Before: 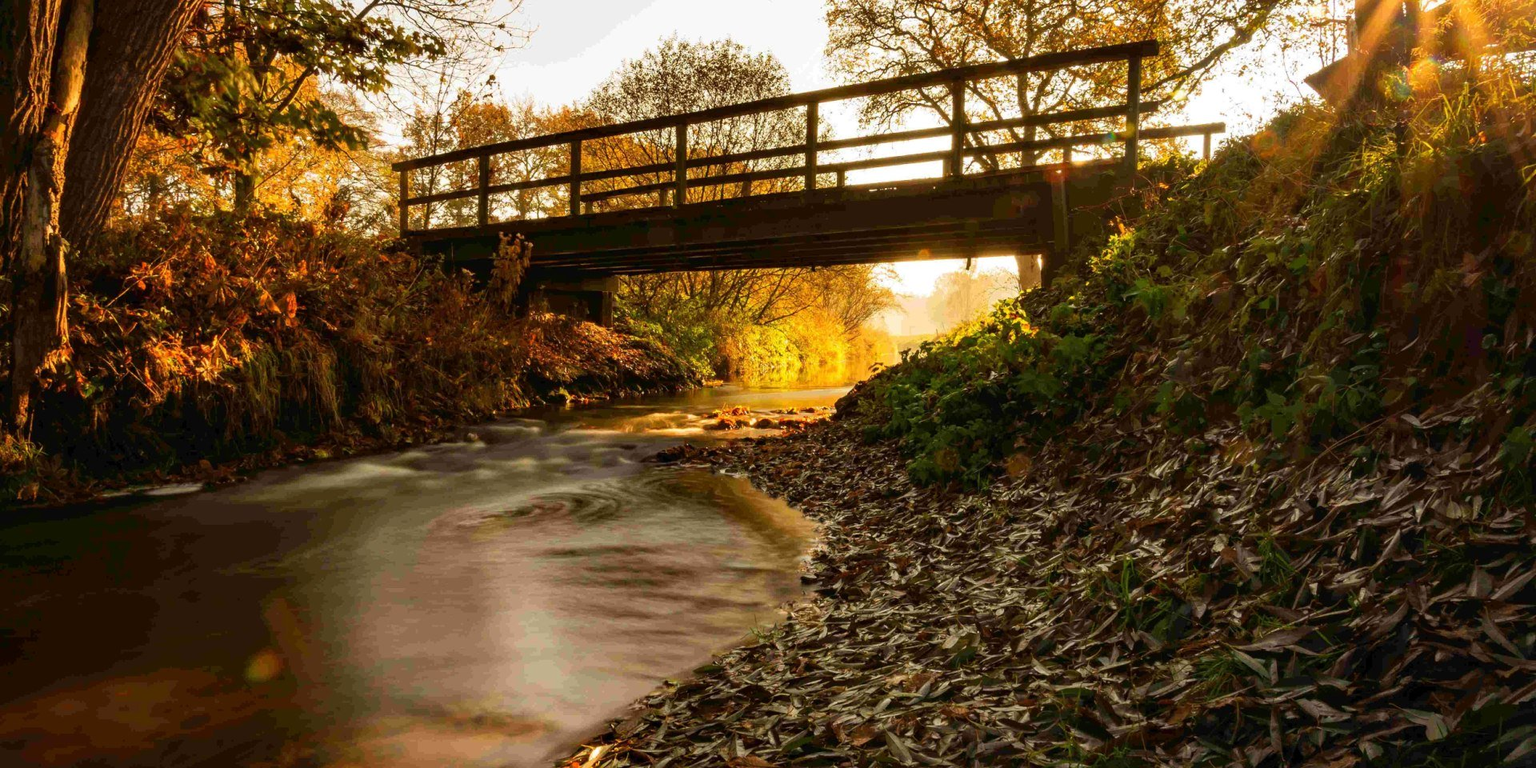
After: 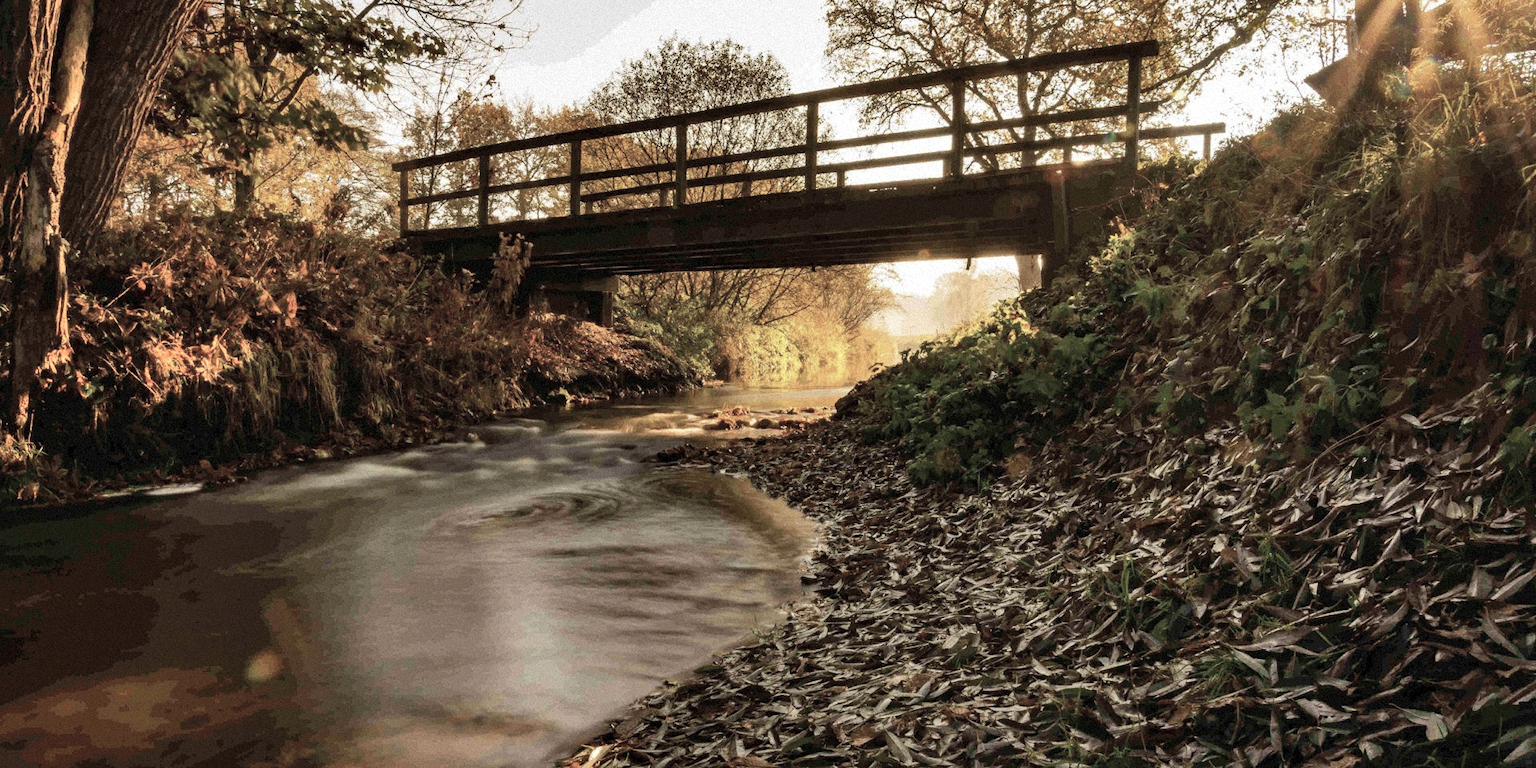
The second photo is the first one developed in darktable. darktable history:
grain: mid-tones bias 0%
shadows and highlights: soften with gaussian
color correction: saturation 0.5
